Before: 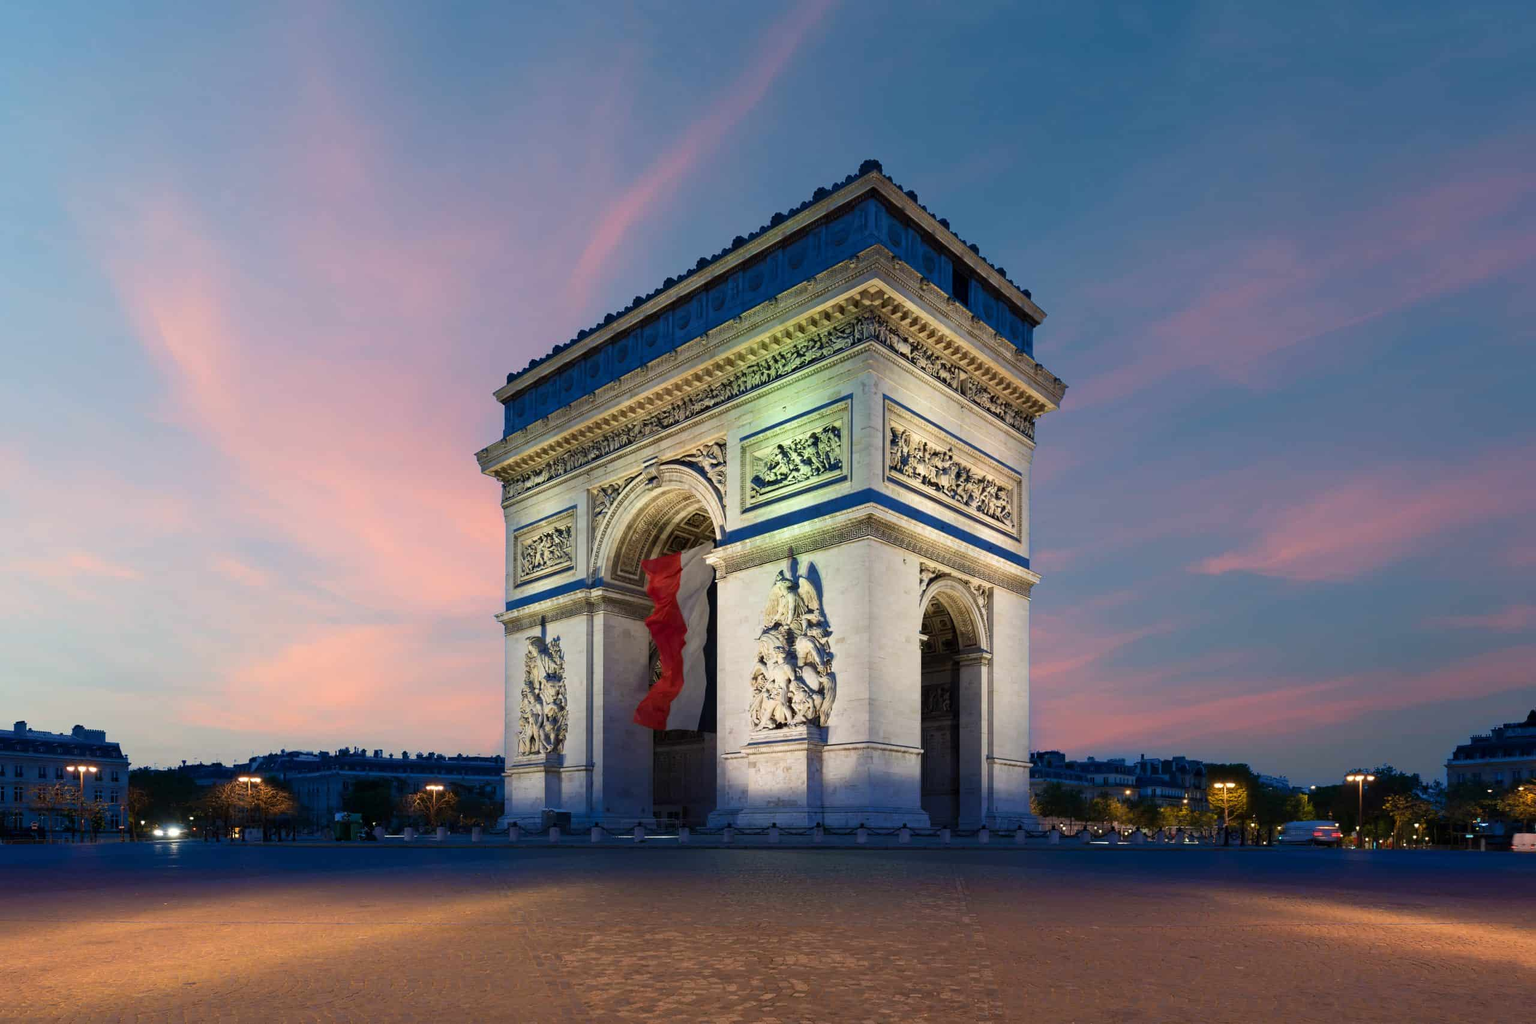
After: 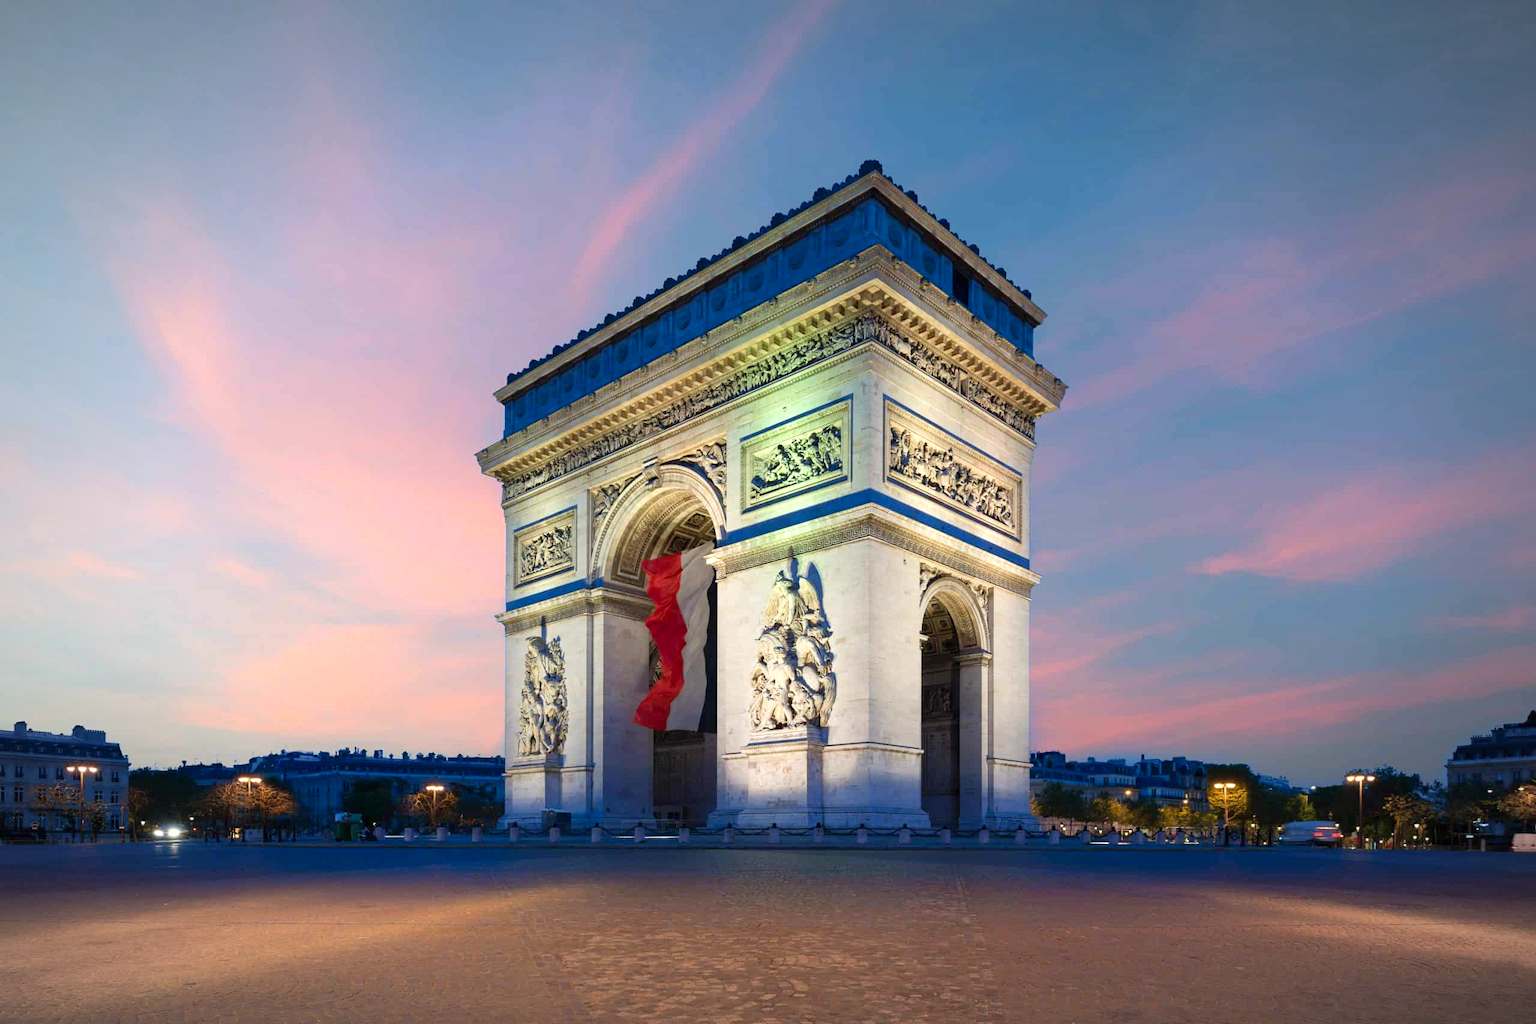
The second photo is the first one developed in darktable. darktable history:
levels: levels [0, 0.435, 0.917]
vignetting: fall-off radius 60%, automatic ratio true
